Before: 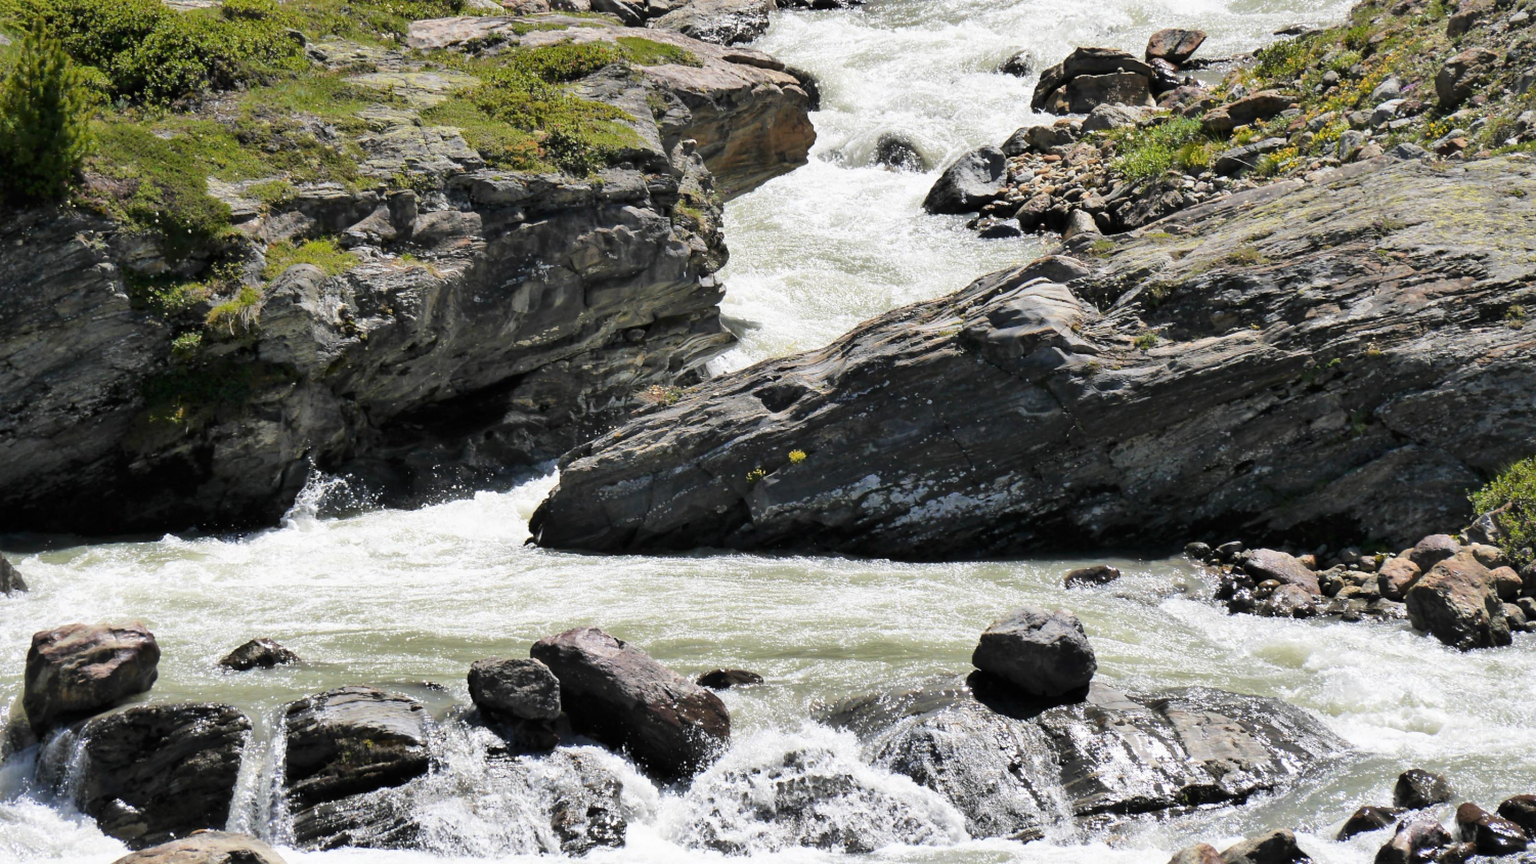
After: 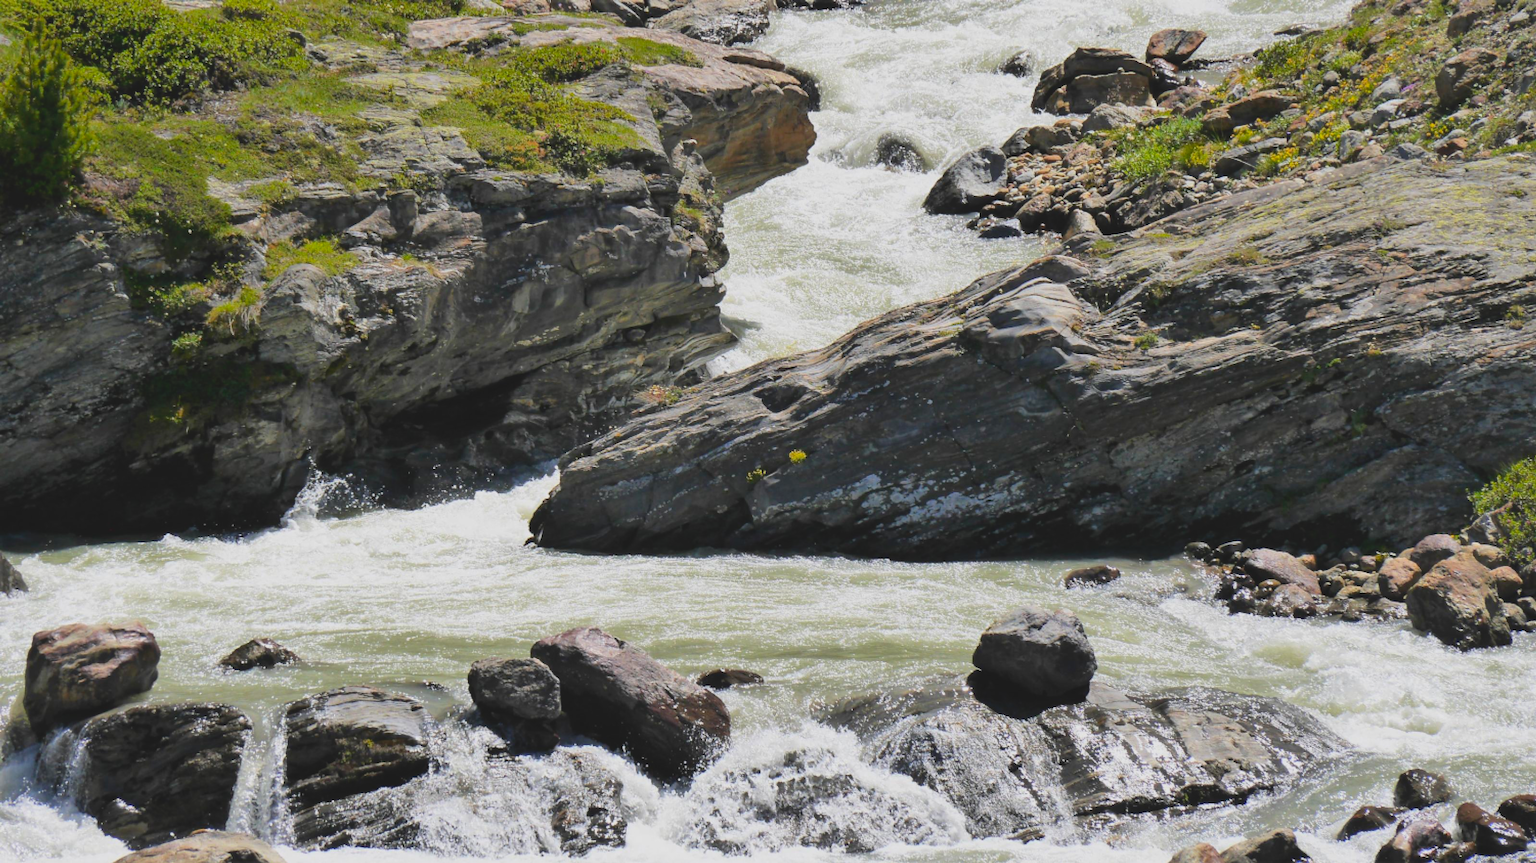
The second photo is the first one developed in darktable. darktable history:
contrast brightness saturation: contrast -0.19, saturation 0.187
